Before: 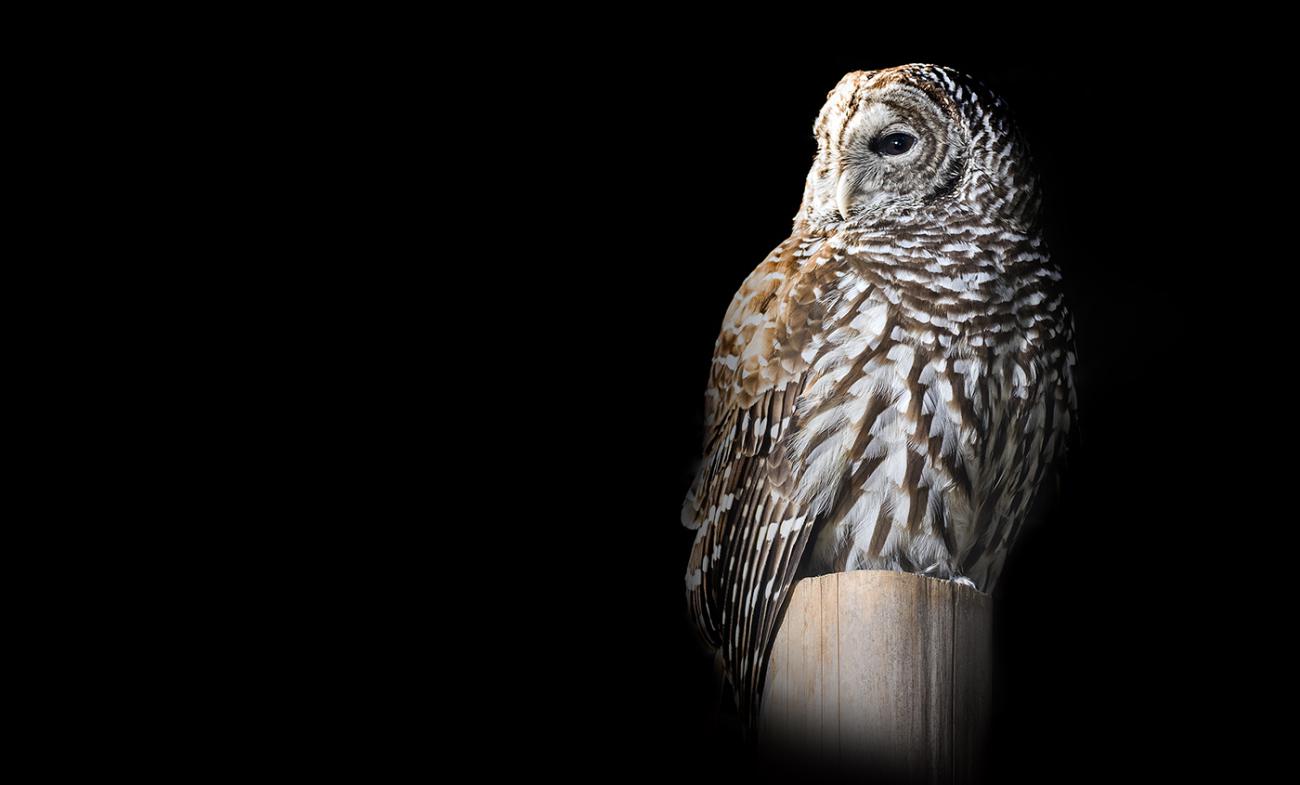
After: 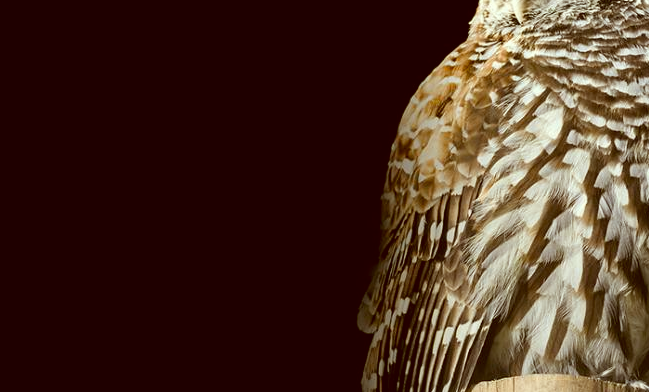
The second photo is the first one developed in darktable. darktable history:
crop: left 25%, top 25%, right 25%, bottom 25%
color correction: highlights a* -5.3, highlights b* 9.8, shadows a* 9.8, shadows b* 24.26
